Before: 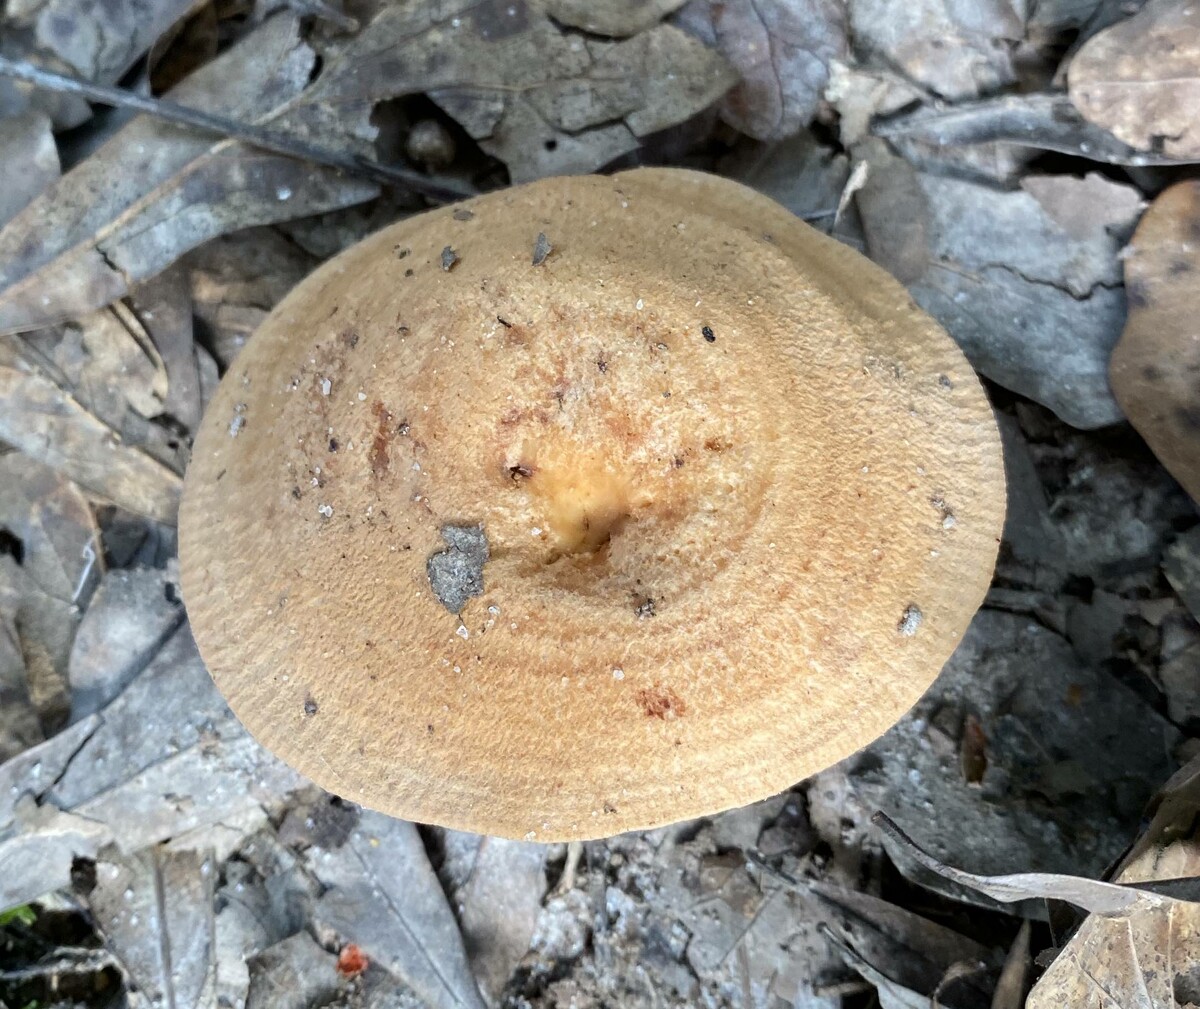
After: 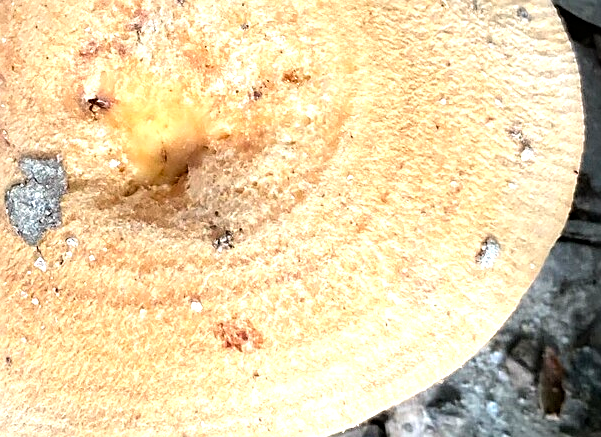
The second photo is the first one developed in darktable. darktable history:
crop: left 35.202%, top 36.568%, right 14.692%, bottom 20.04%
sharpen: on, module defaults
tone equalizer: -8 EV -0.751 EV, -7 EV -0.679 EV, -6 EV -0.627 EV, -5 EV -0.389 EV, -3 EV 0.399 EV, -2 EV 0.6 EV, -1 EV 0.7 EV, +0 EV 0.768 EV
